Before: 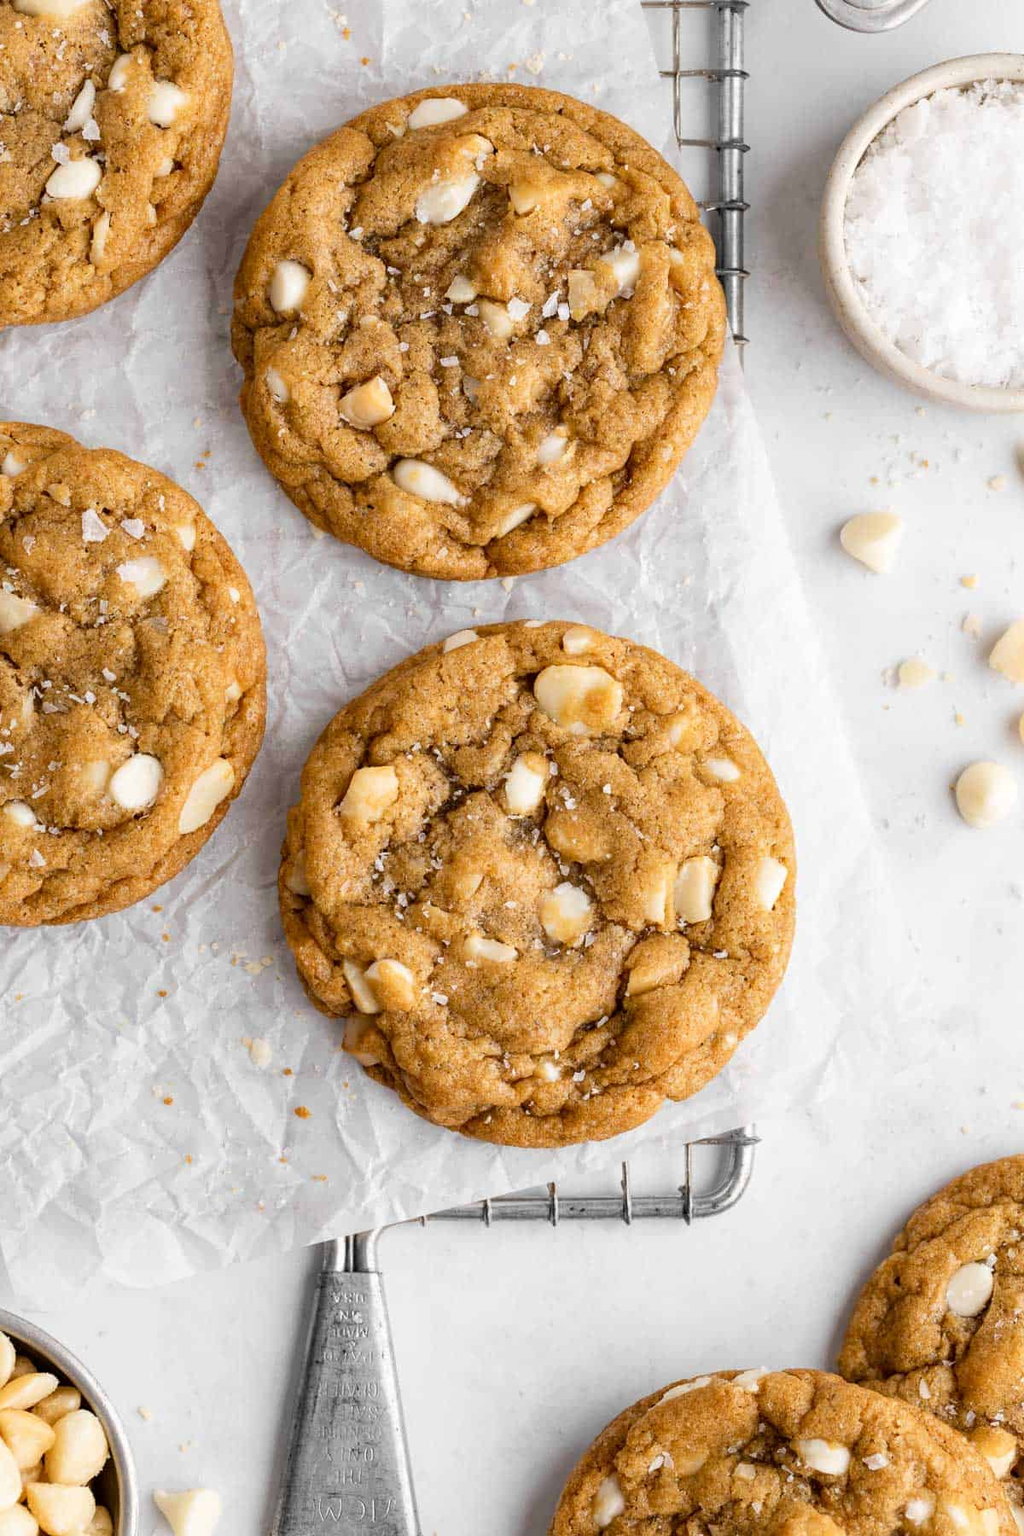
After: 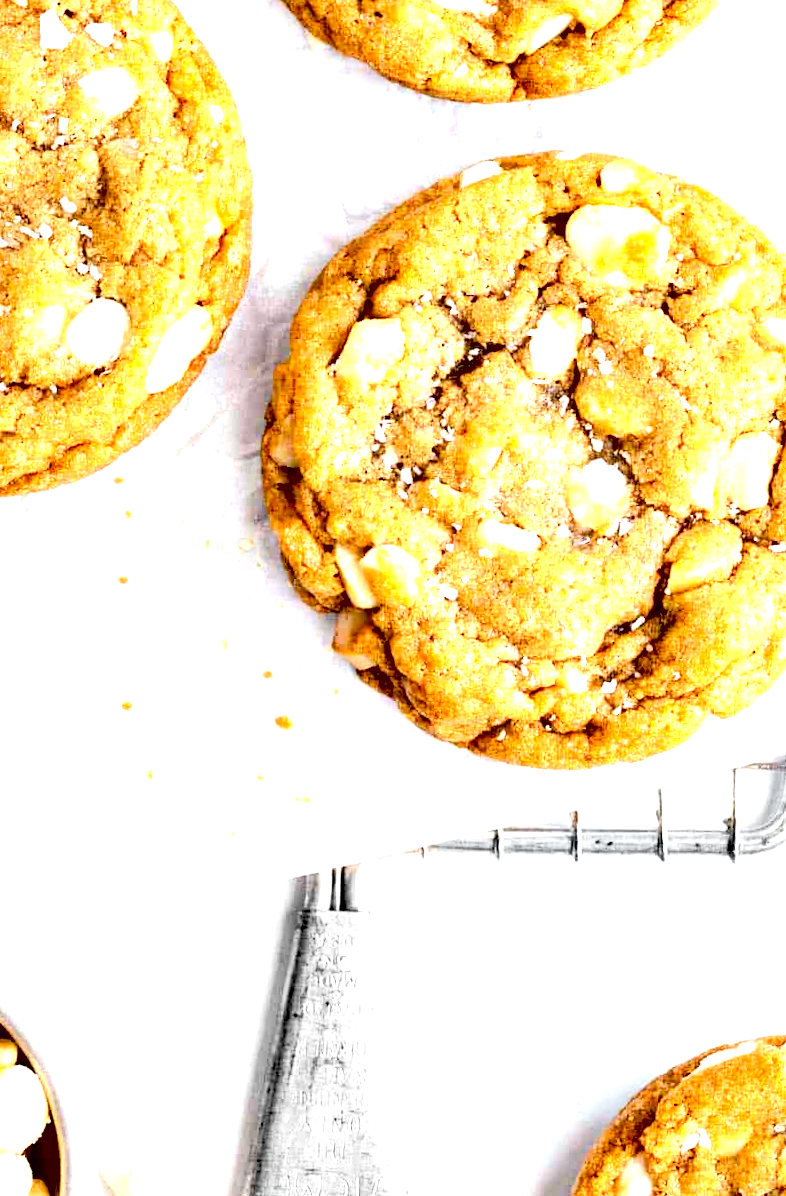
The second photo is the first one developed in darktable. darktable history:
contrast equalizer: y [[0.6 ×6], [0.55 ×6], [0 ×6], [0 ×6], [0 ×6]]
shadows and highlights: shadows -11.56, white point adjustment 4.03, highlights 27.63
exposure: black level correction 0.009, exposure 1.435 EV, compensate highlight preservation false
crop and rotate: angle -1.17°, left 3.812%, top 31.499%, right 28.663%
haze removal: strength -0.044, compatibility mode true
color zones: curves: ch1 [(0, 0.523) (0.143, 0.545) (0.286, 0.52) (0.429, 0.506) (0.571, 0.503) (0.714, 0.503) (0.857, 0.508) (1, 0.523)]
contrast brightness saturation: brightness 0.279
